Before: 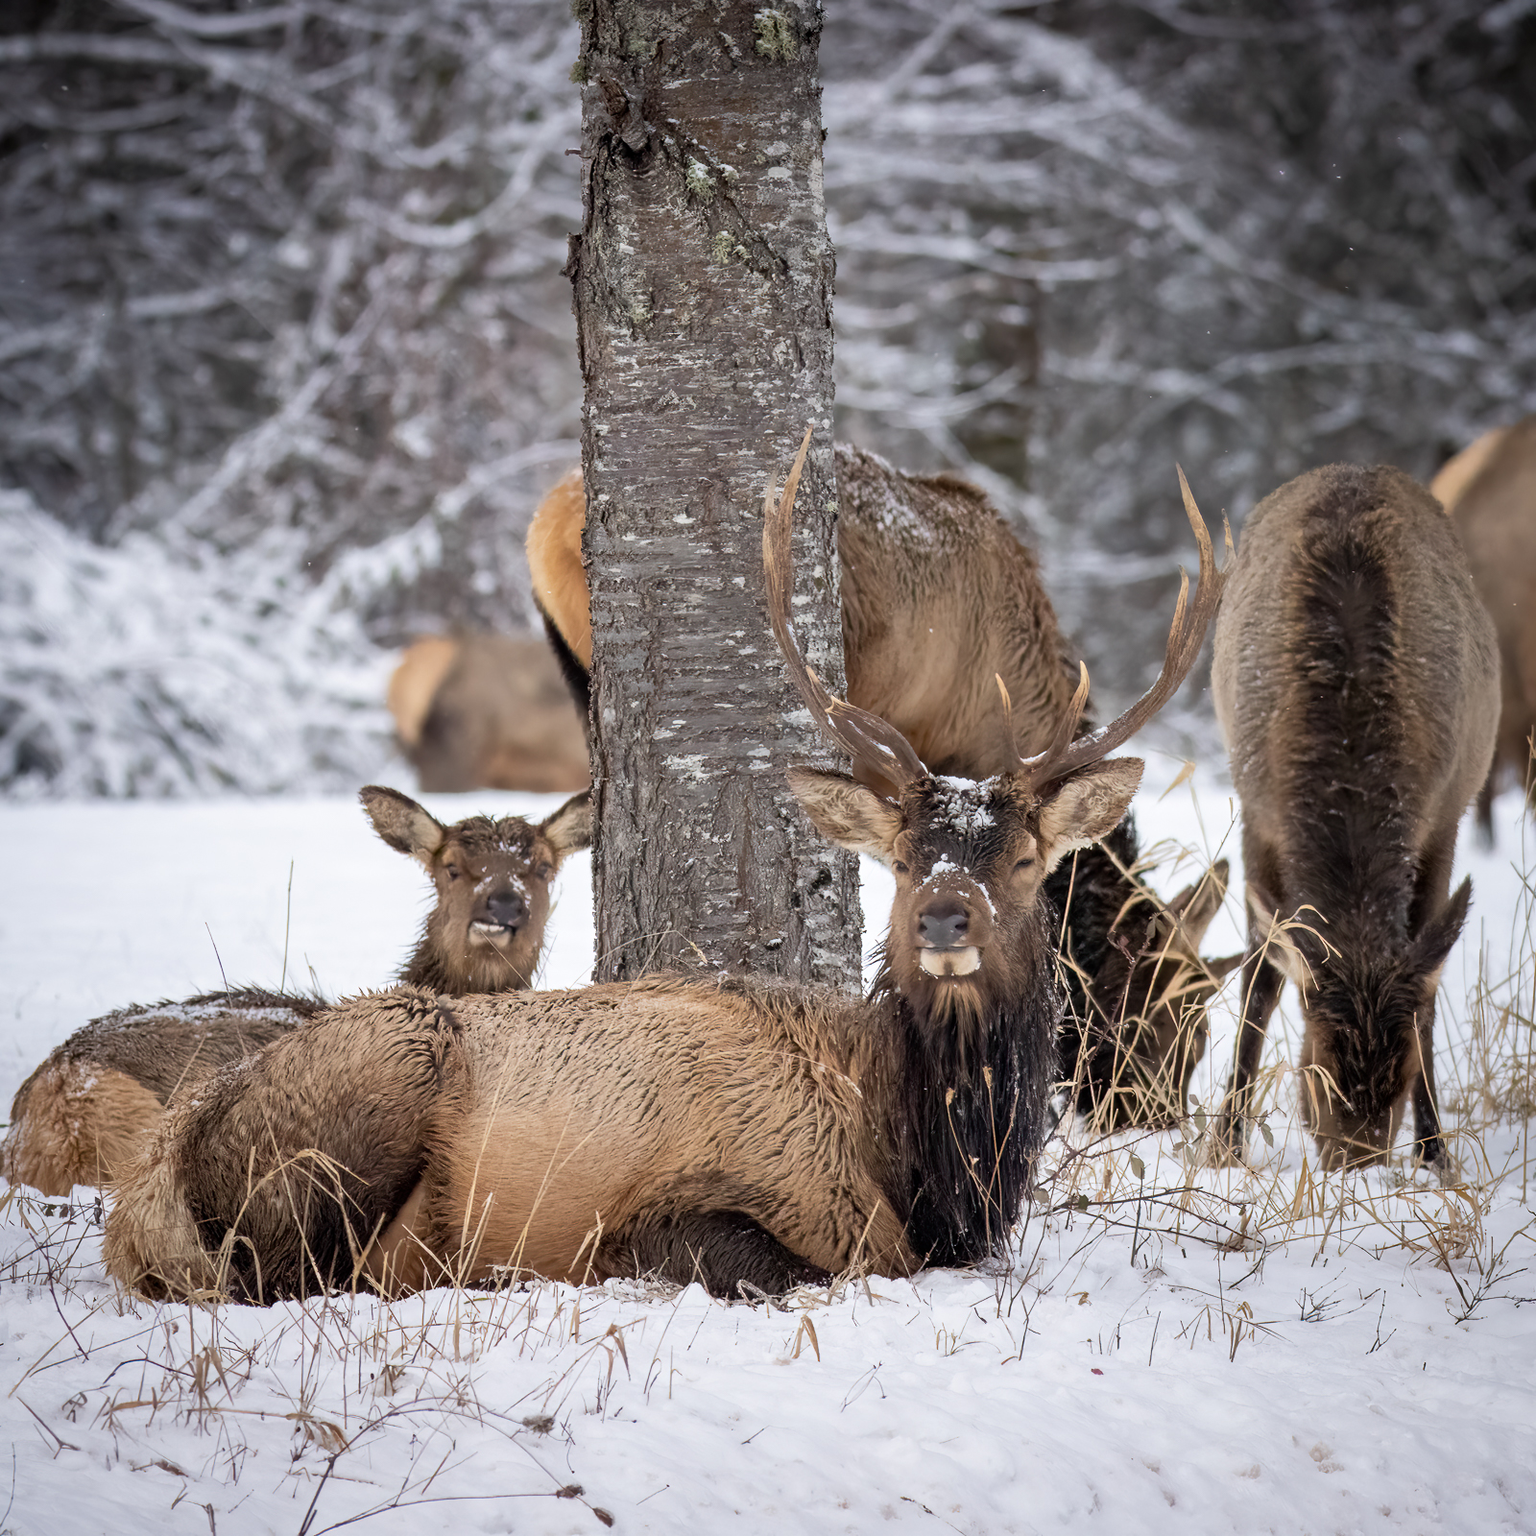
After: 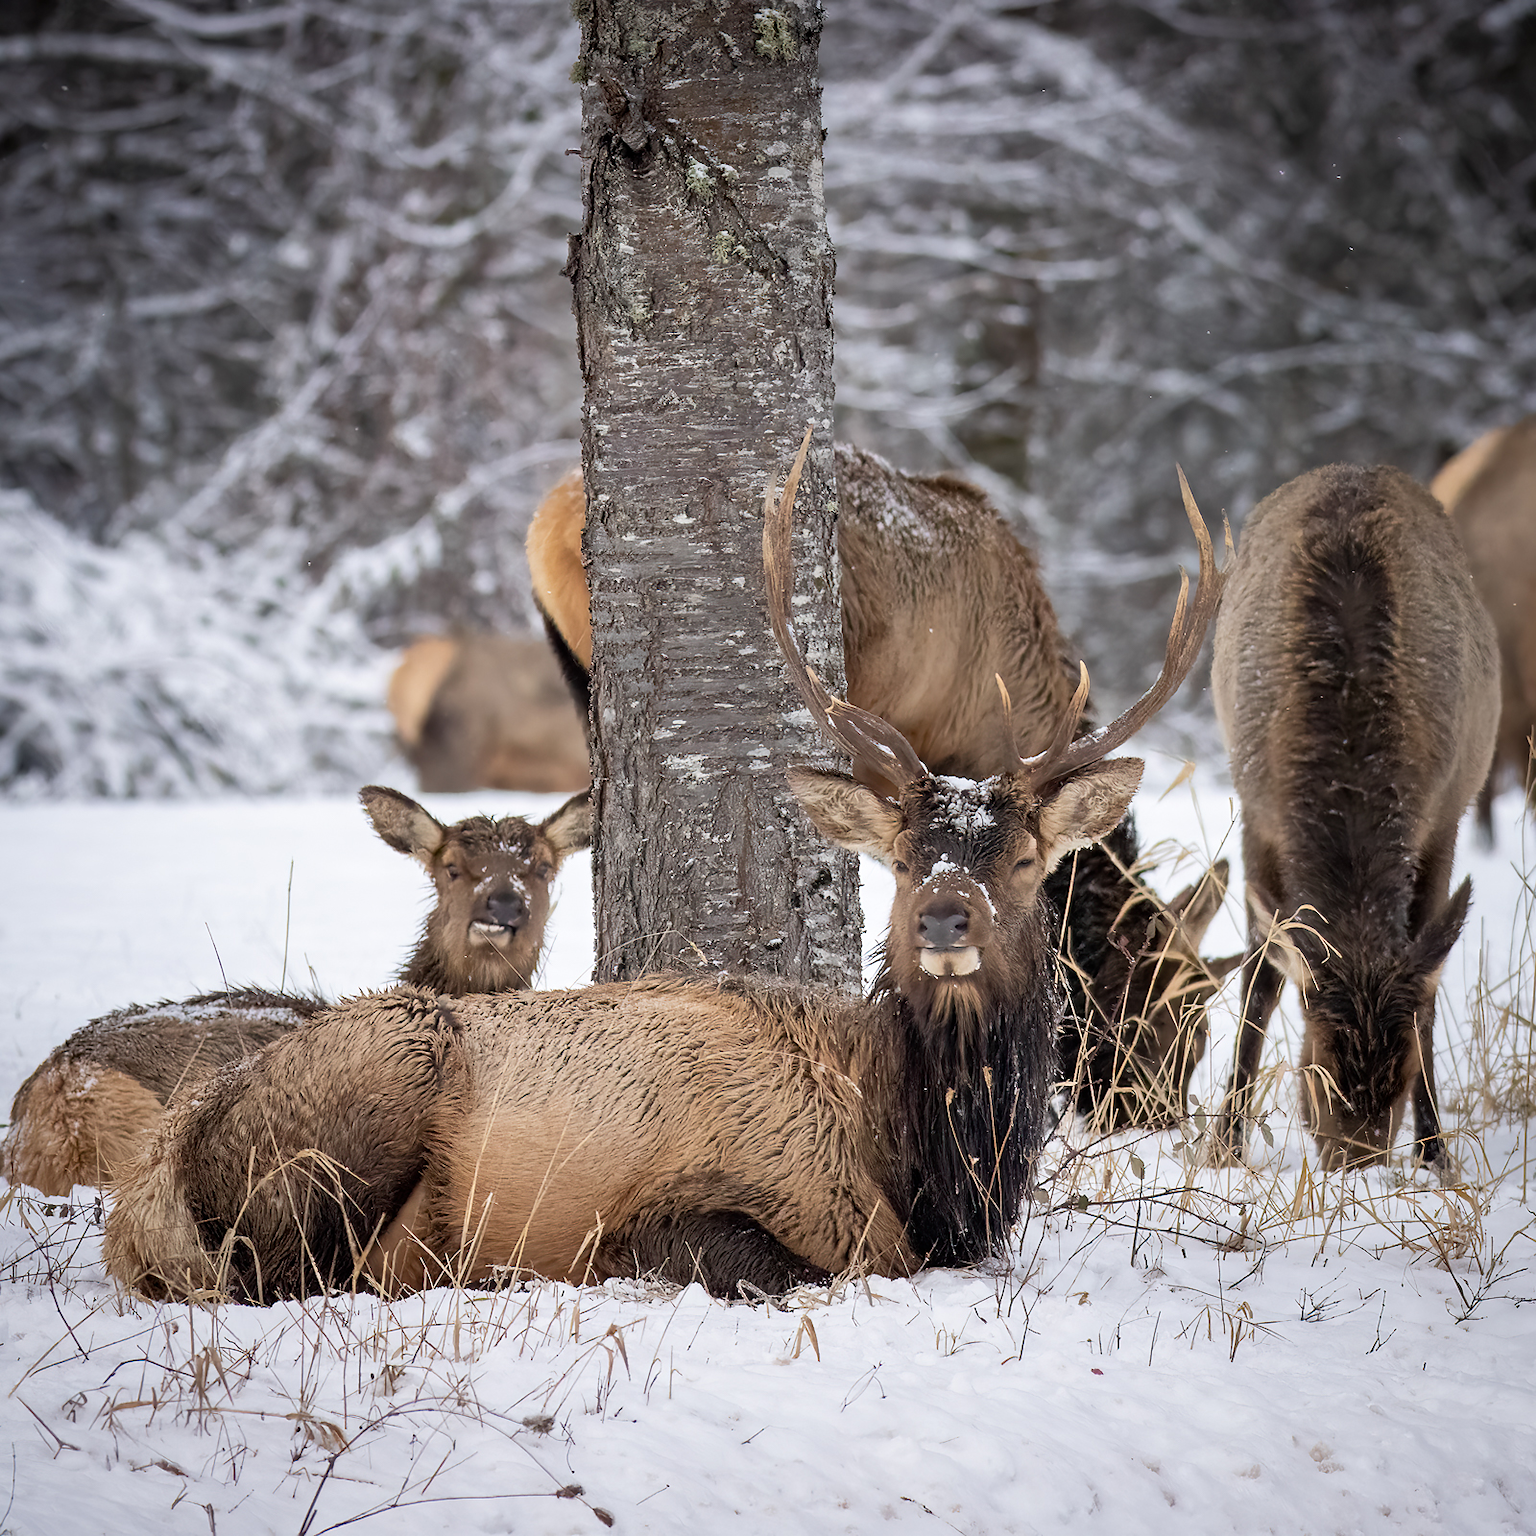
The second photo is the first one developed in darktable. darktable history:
sharpen: radius 0.999, threshold 0.935
